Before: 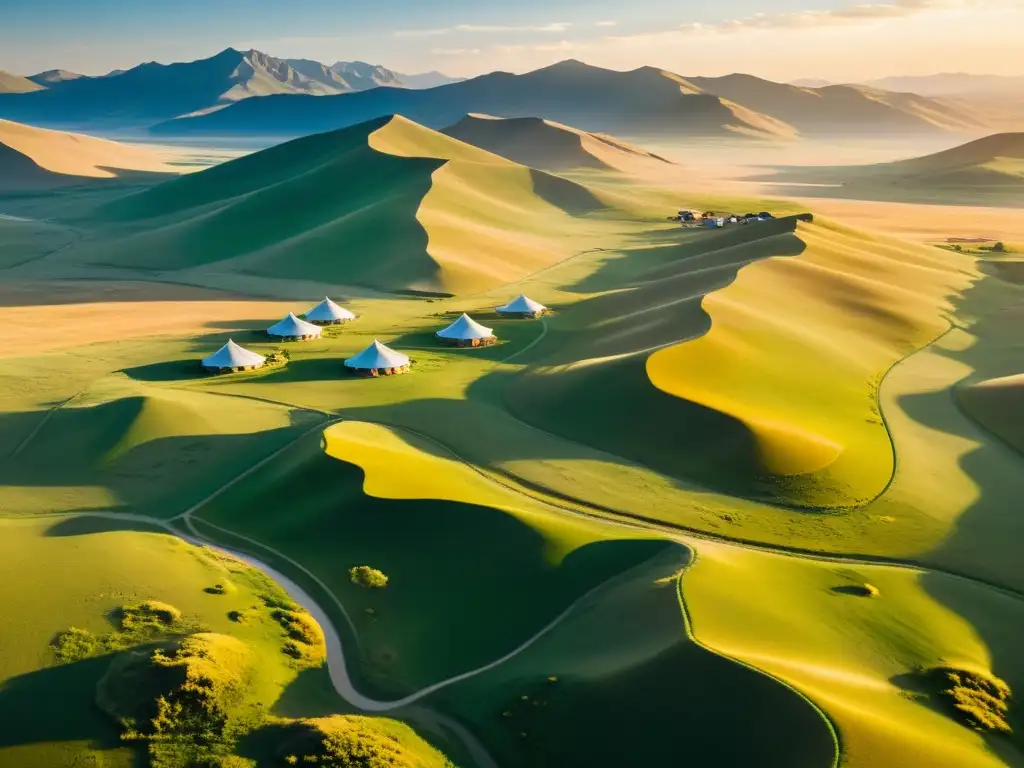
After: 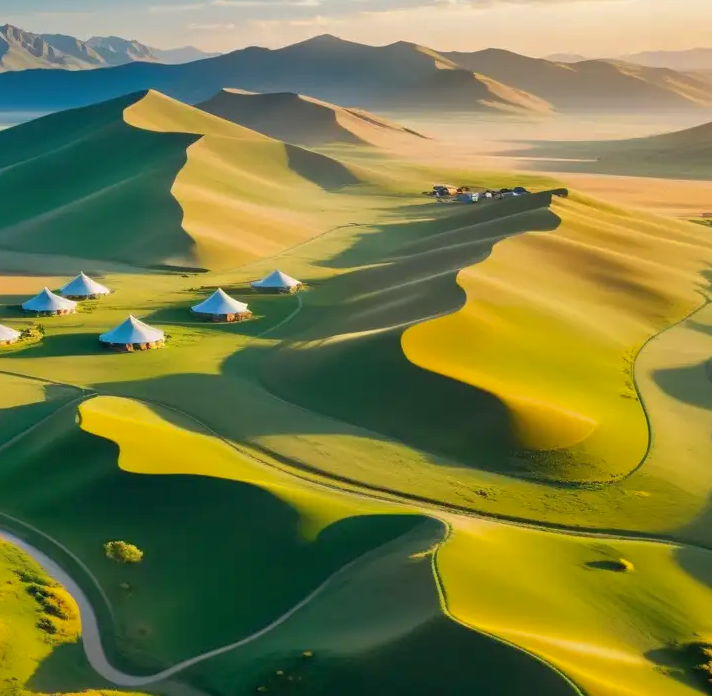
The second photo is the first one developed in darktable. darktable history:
shadows and highlights: on, module defaults
crop and rotate: left 23.963%, top 3.302%, right 6.443%, bottom 6.006%
